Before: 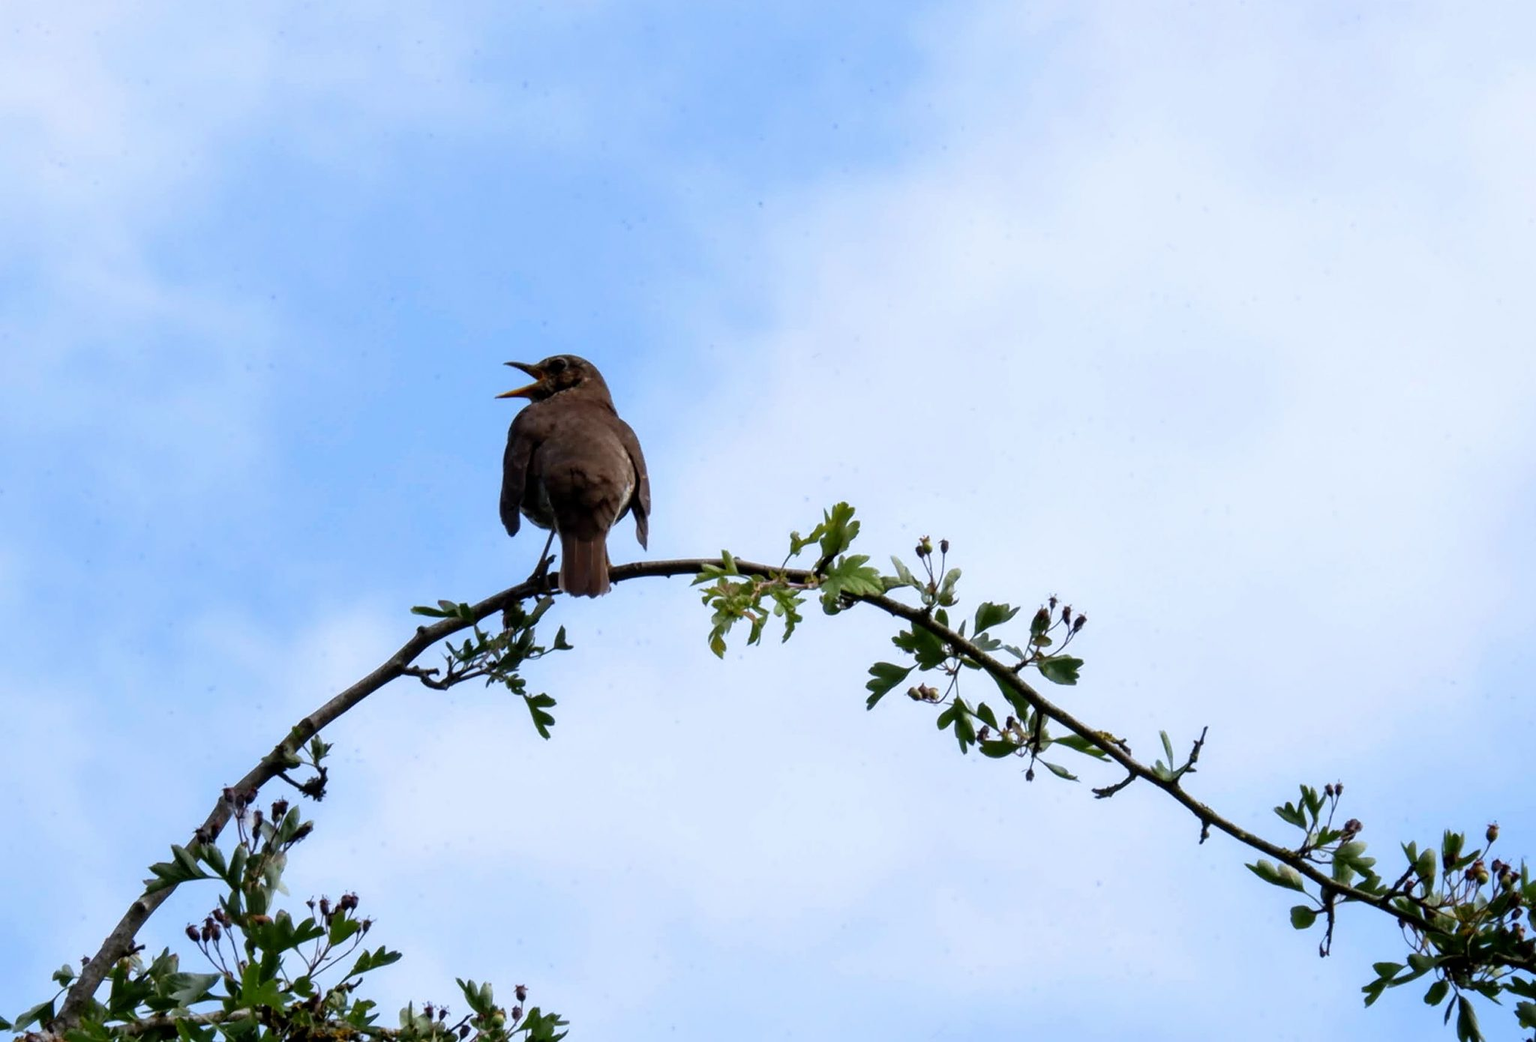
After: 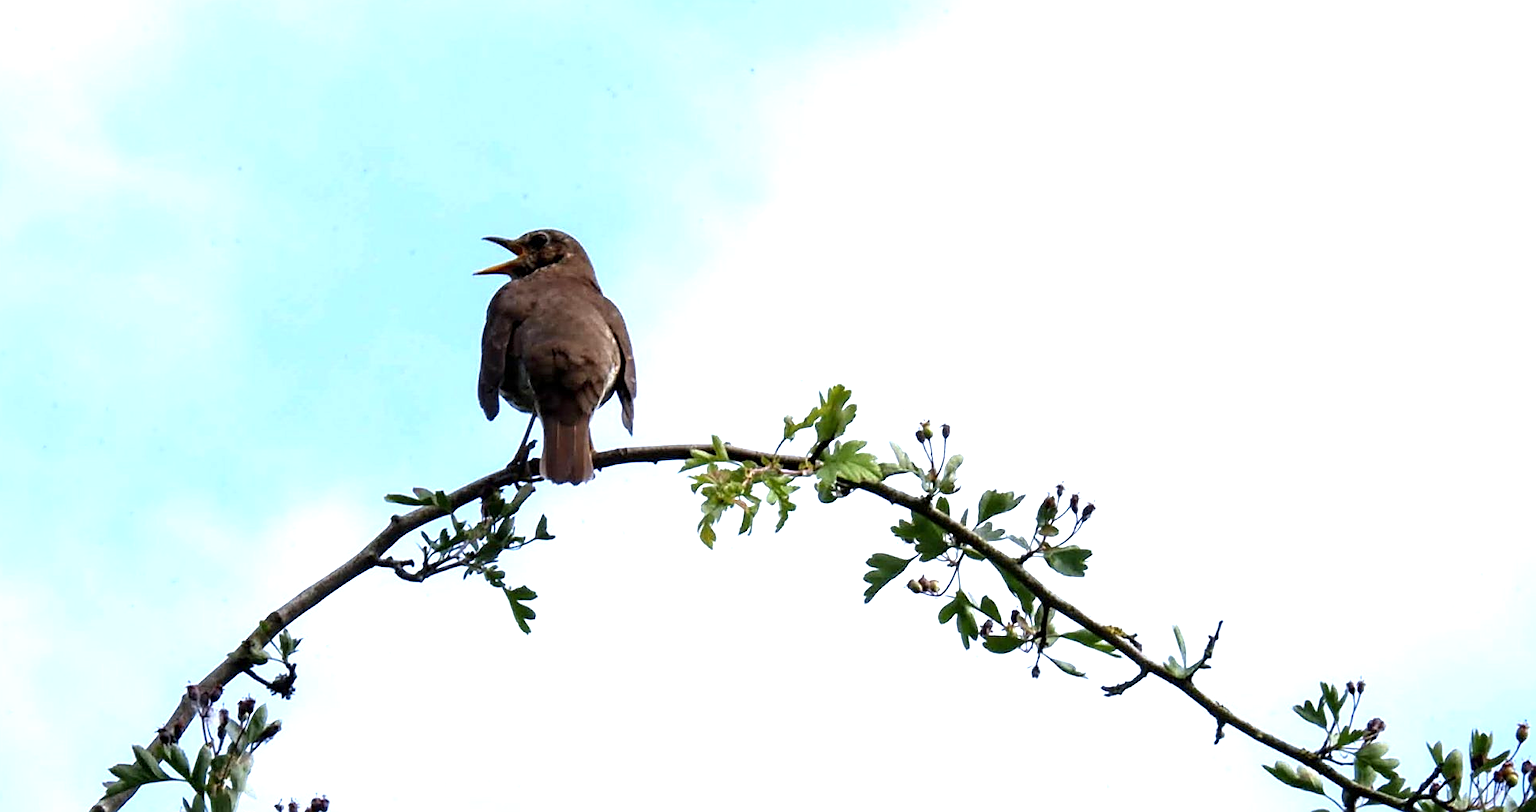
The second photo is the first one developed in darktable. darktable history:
crop and rotate: left 2.991%, top 13.302%, right 1.981%, bottom 12.636%
exposure: exposure 0.921 EV, compensate highlight preservation false
sharpen: on, module defaults
